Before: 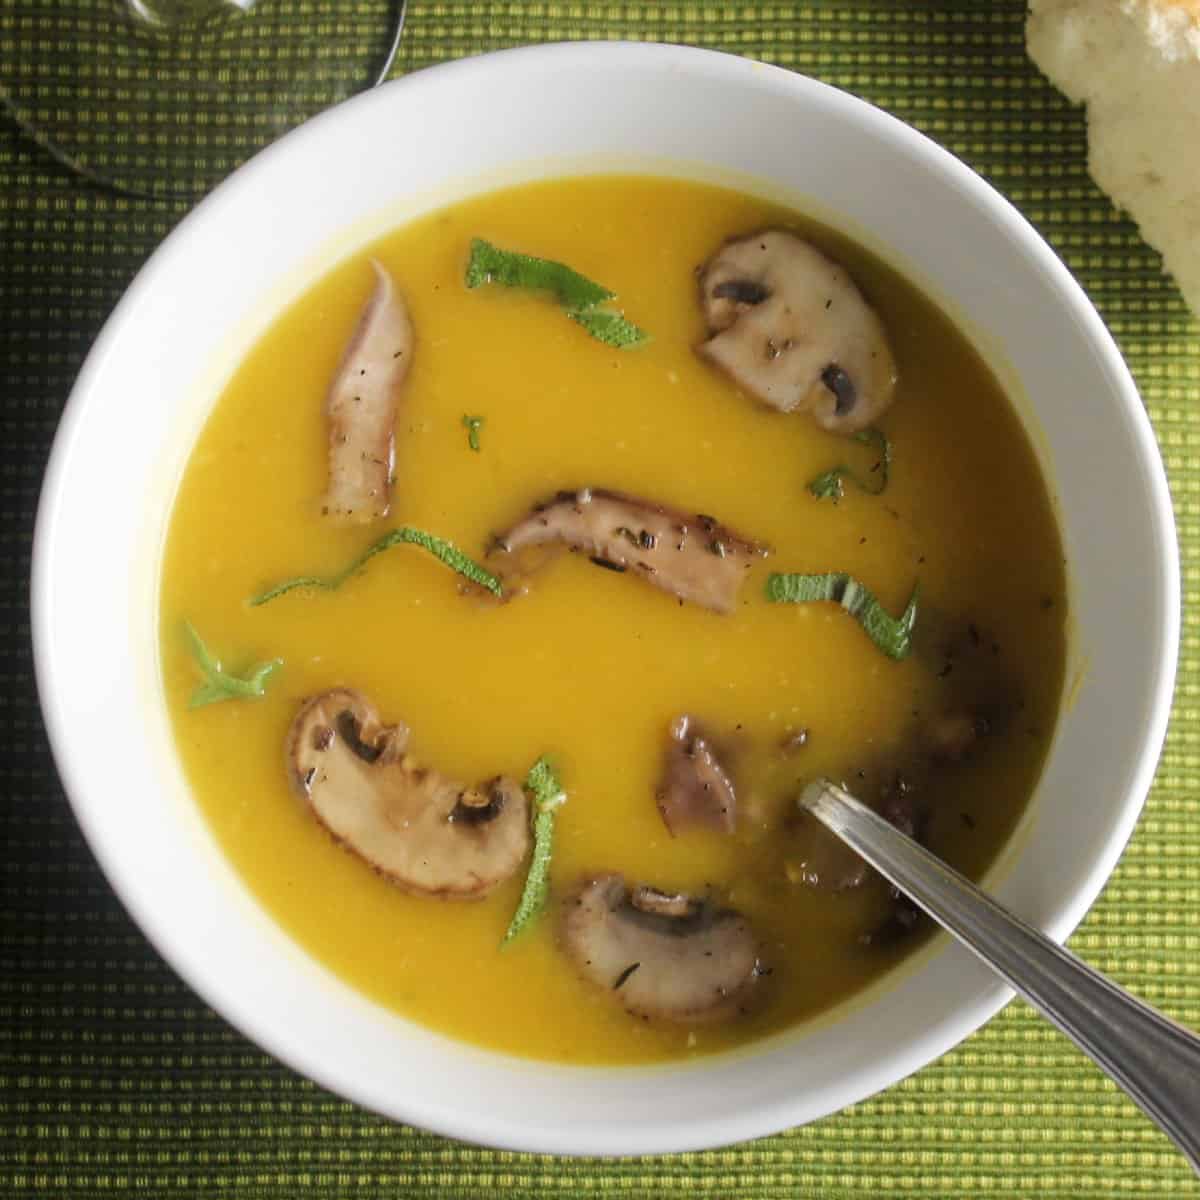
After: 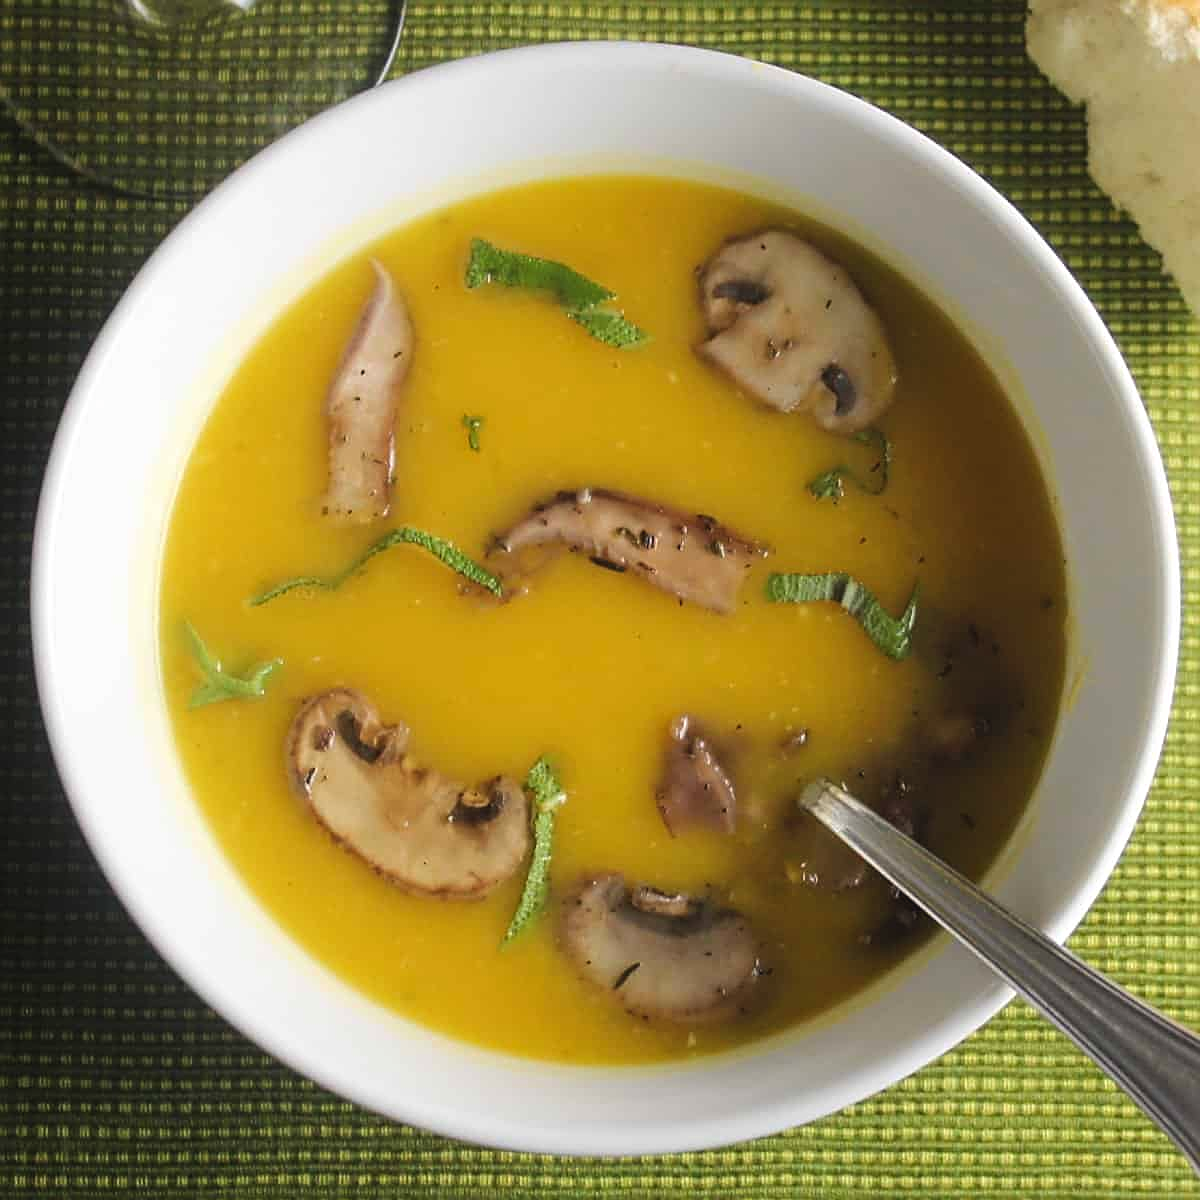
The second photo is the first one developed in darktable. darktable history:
color balance rgb: global offset › luminance 0.469%, perceptual saturation grading › global saturation 0.126%, global vibrance 20%
sharpen: on, module defaults
